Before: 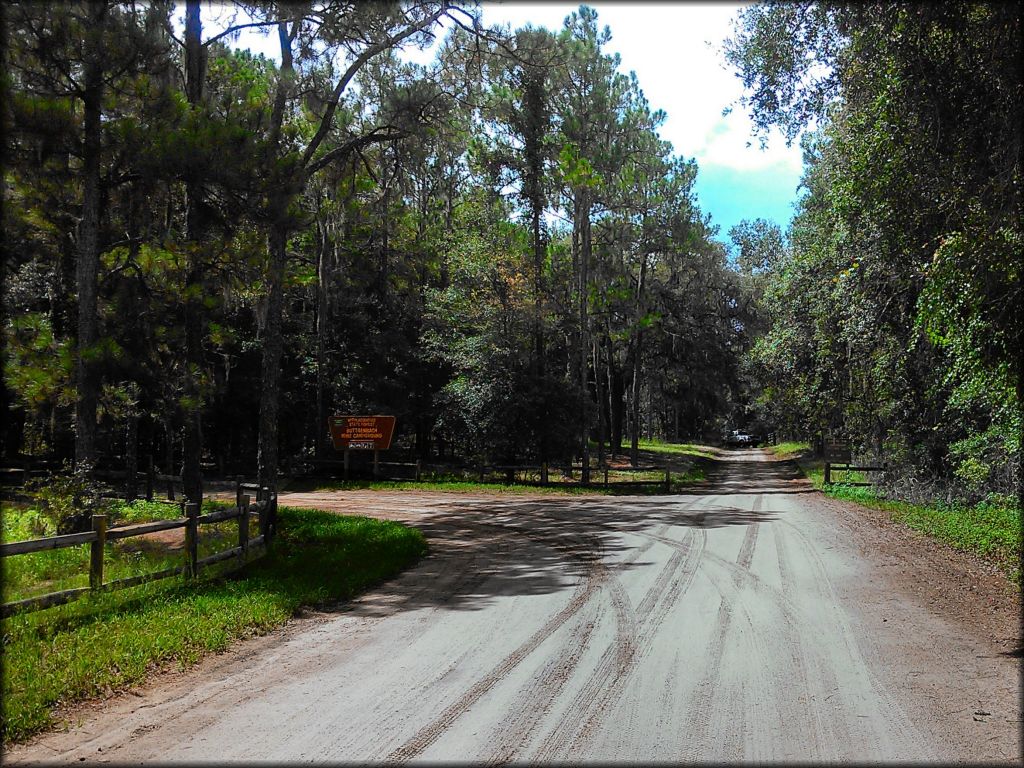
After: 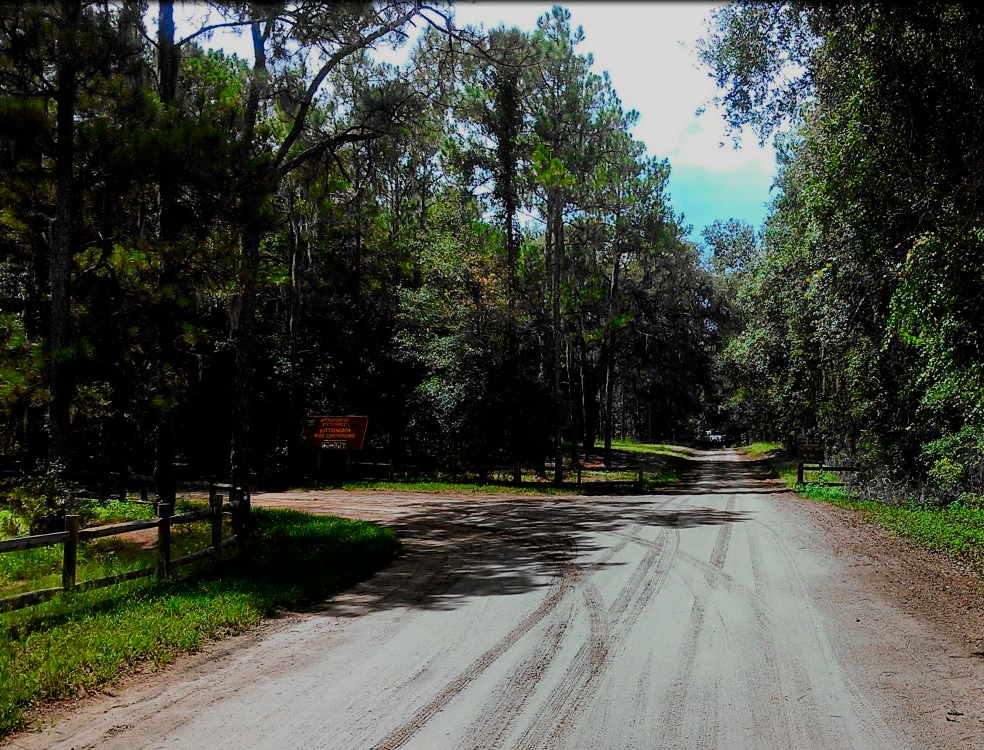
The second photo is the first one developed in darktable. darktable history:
contrast brightness saturation: contrast 0.132, brightness -0.061, saturation 0.152
filmic rgb: black relative exposure -7.65 EV, white relative exposure 4.56 EV, hardness 3.61
crop and rotate: left 2.687%, right 1.165%, bottom 2.214%
